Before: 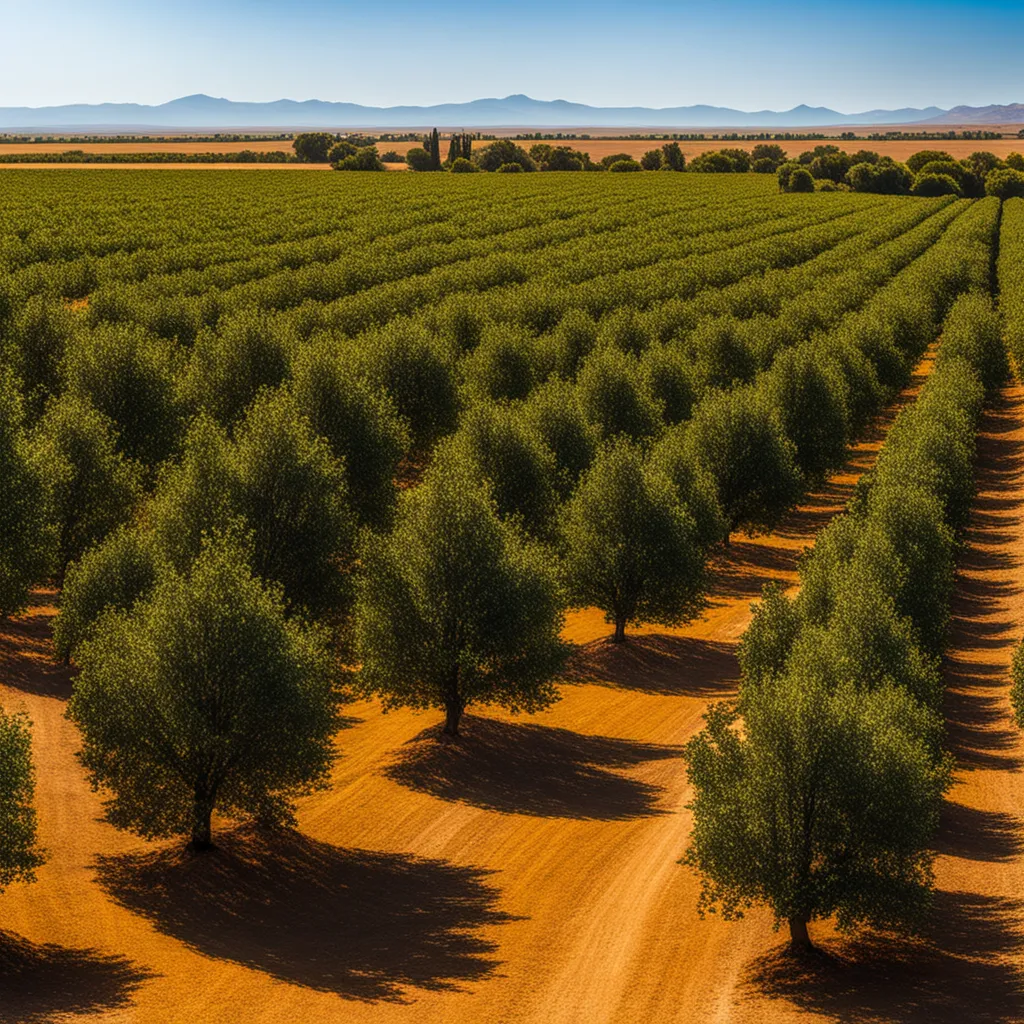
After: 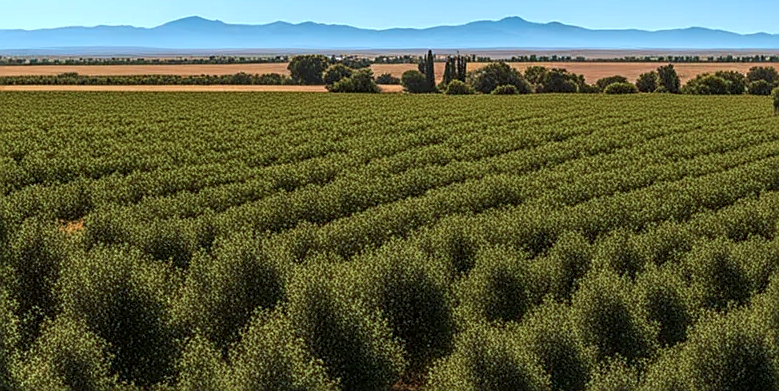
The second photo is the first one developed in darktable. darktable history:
color correction: highlights a* -9.18, highlights b* -22.67
crop: left 0.53%, top 7.629%, right 23.322%, bottom 54.147%
local contrast: highlights 100%, shadows 103%, detail 131%, midtone range 0.2
sharpen: on, module defaults
